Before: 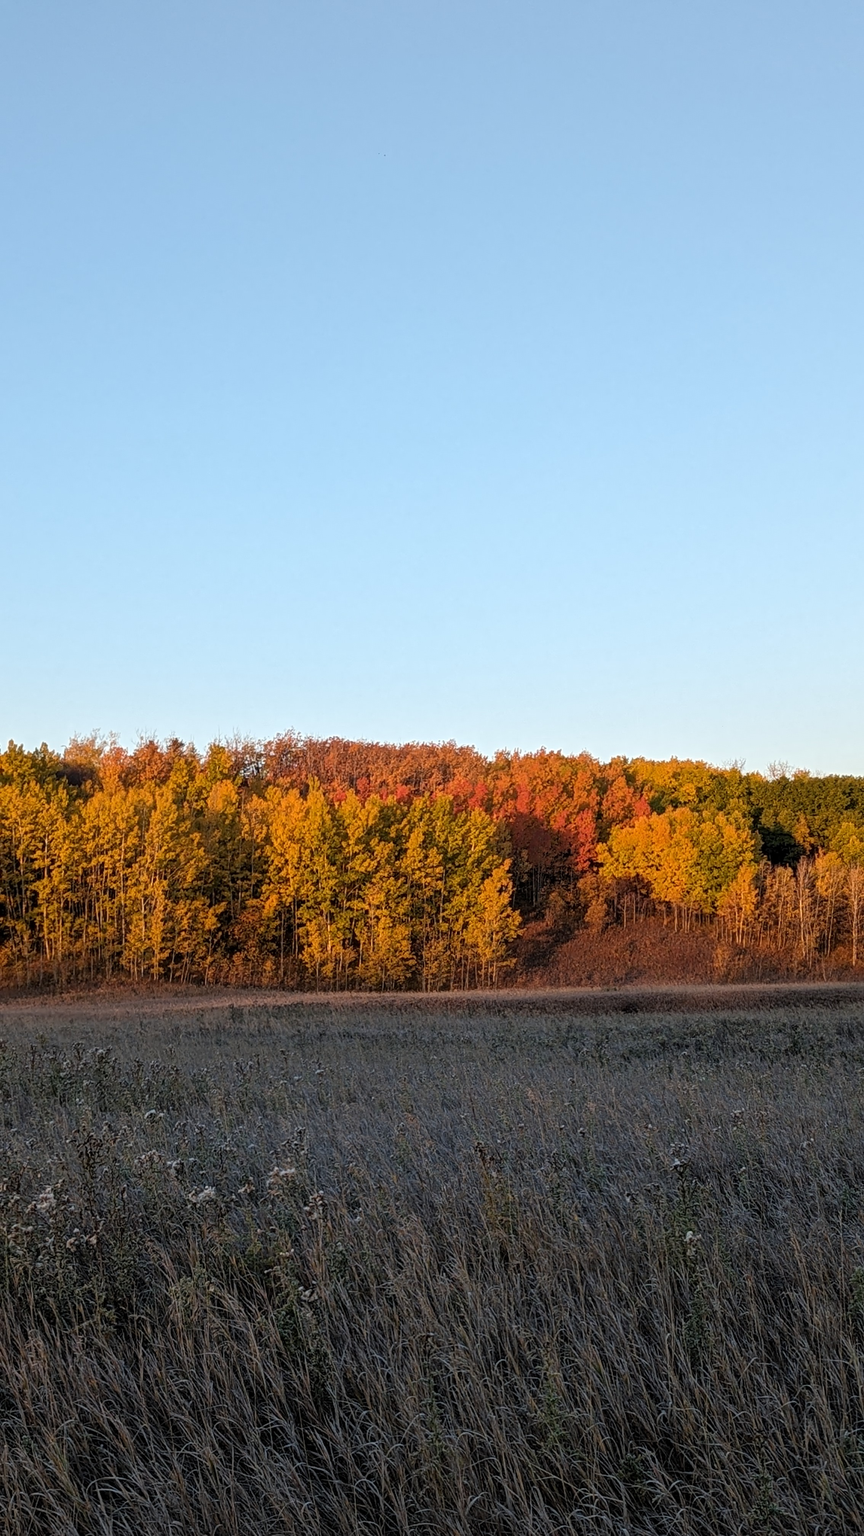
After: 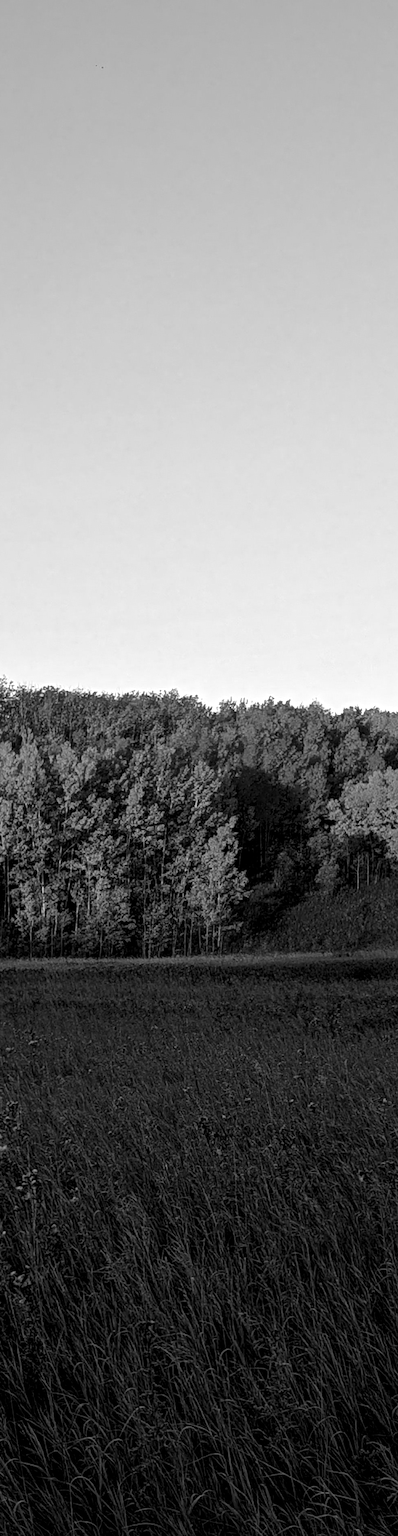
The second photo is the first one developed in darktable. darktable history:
monochrome: on, module defaults
crop: left 33.452%, top 6.025%, right 23.155%
levels: levels [0.101, 0.578, 0.953]
